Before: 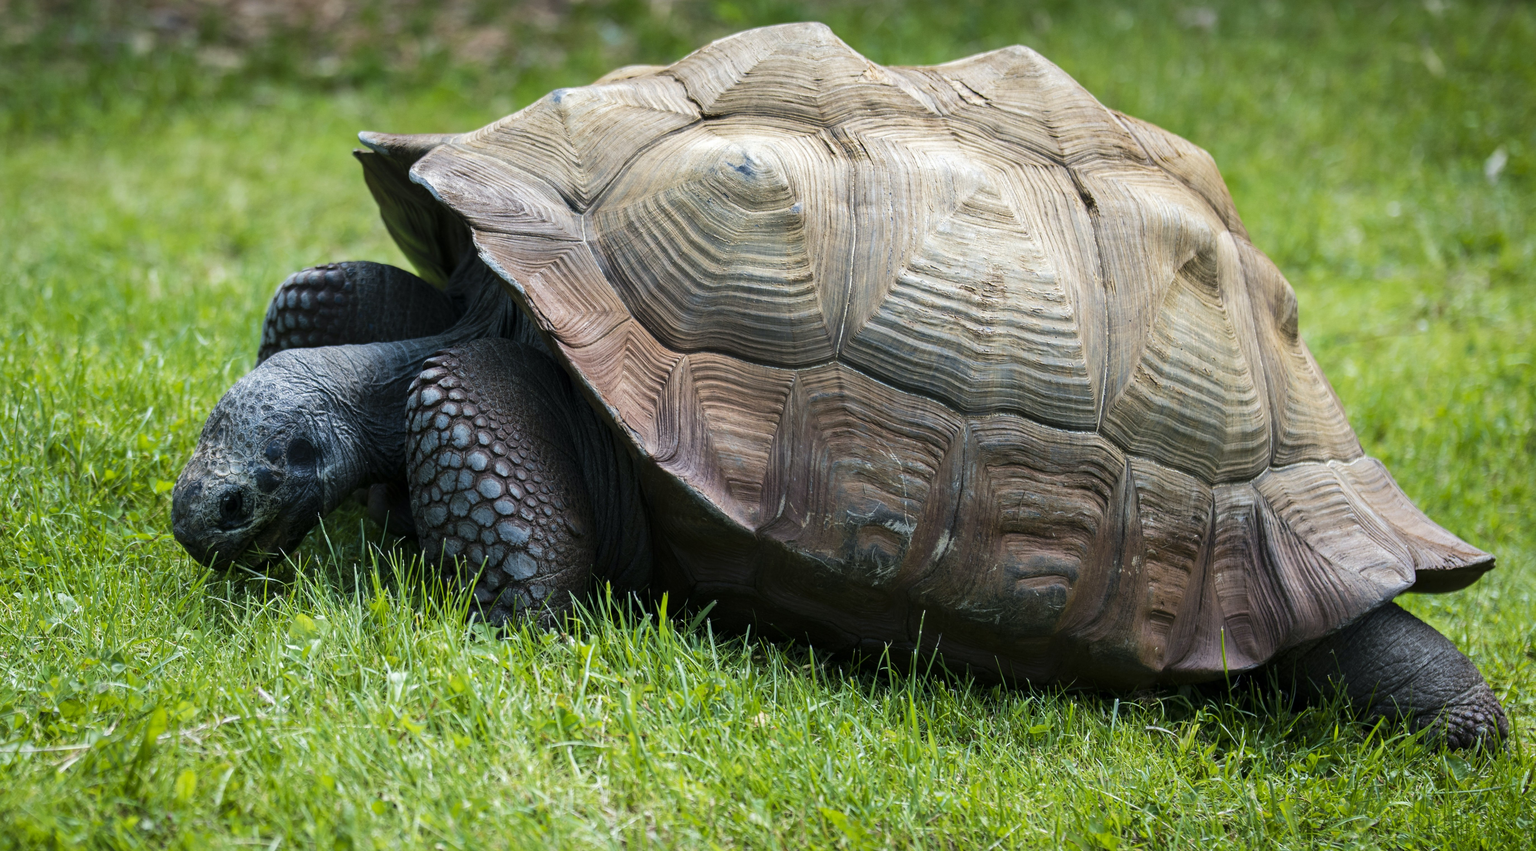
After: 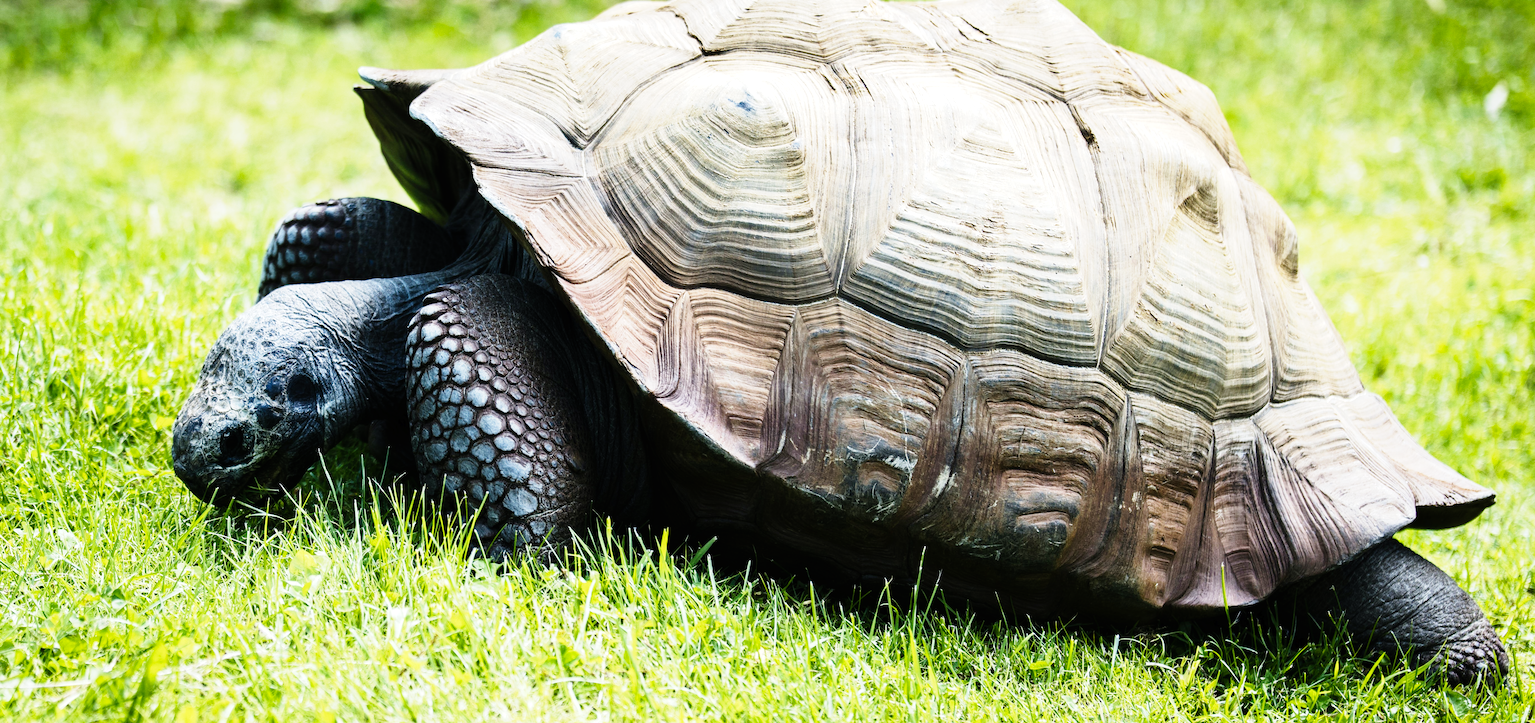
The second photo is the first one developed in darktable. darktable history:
base curve: curves: ch0 [(0, 0) (0, 0.001) (0.001, 0.001) (0.004, 0.002) (0.007, 0.004) (0.015, 0.013) (0.033, 0.045) (0.052, 0.096) (0.075, 0.17) (0.099, 0.241) (0.163, 0.42) (0.219, 0.55) (0.259, 0.616) (0.327, 0.722) (0.365, 0.765) (0.522, 0.873) (0.547, 0.881) (0.689, 0.919) (0.826, 0.952) (1, 1)], preserve colors none
tone equalizer: -8 EV -0.417 EV, -7 EV -0.363 EV, -6 EV -0.356 EV, -5 EV -0.216 EV, -3 EV 0.205 EV, -2 EV 0.312 EV, -1 EV 0.373 EV, +0 EV 0.409 EV, edges refinement/feathering 500, mask exposure compensation -1.57 EV, preserve details no
crop: top 7.586%, bottom 7.484%
